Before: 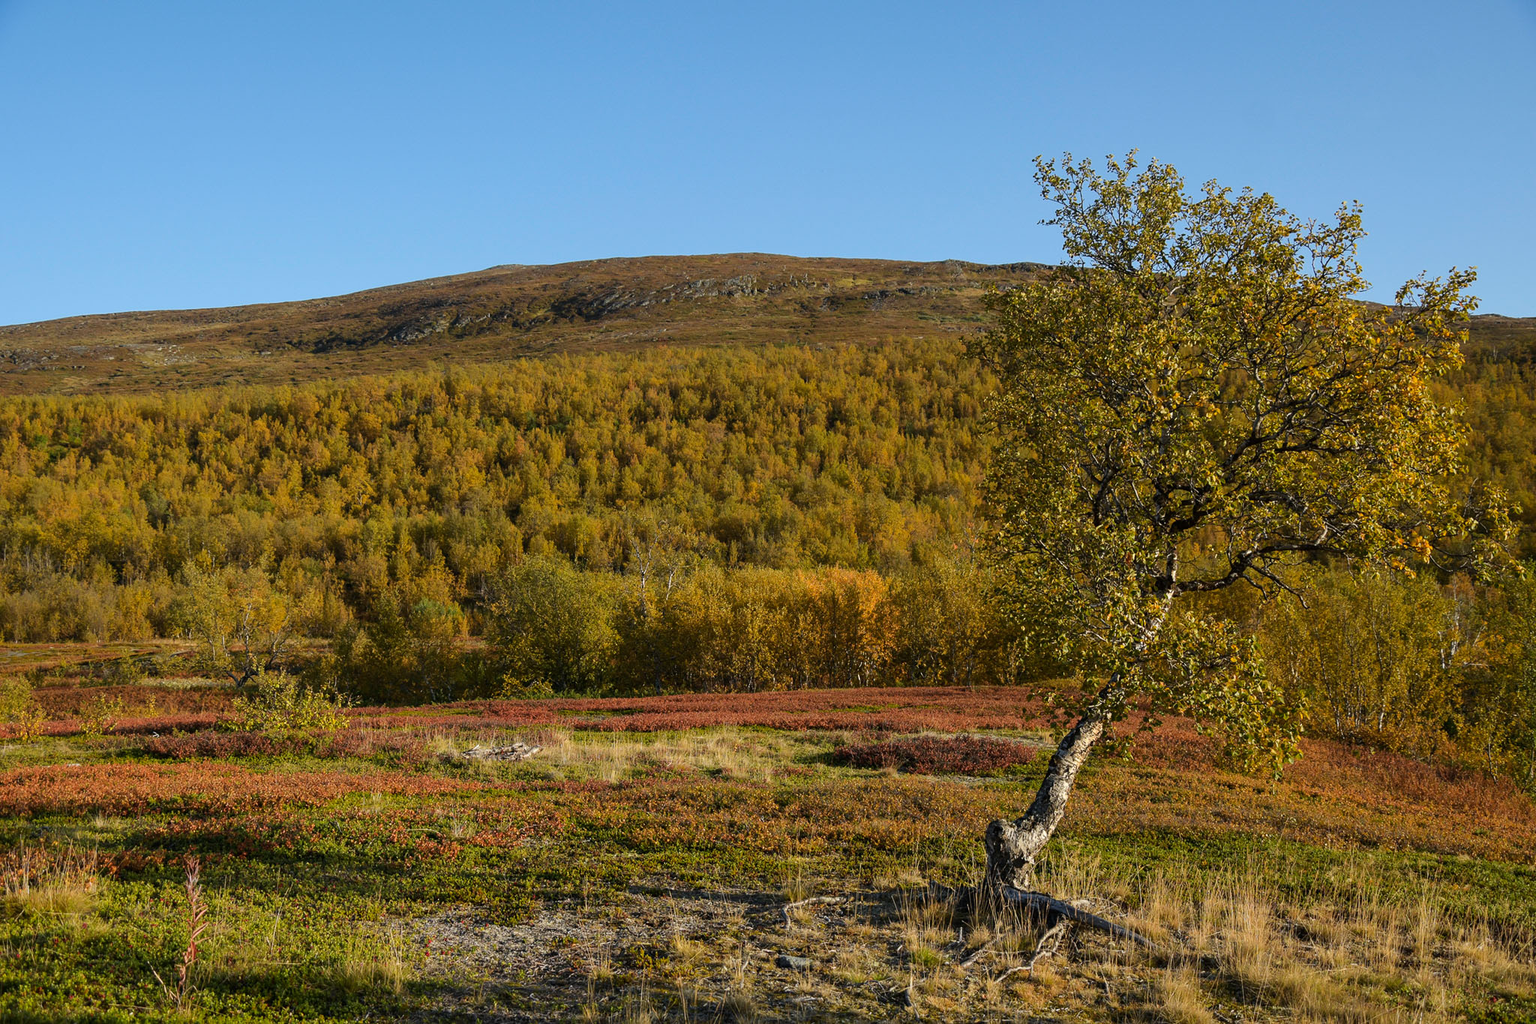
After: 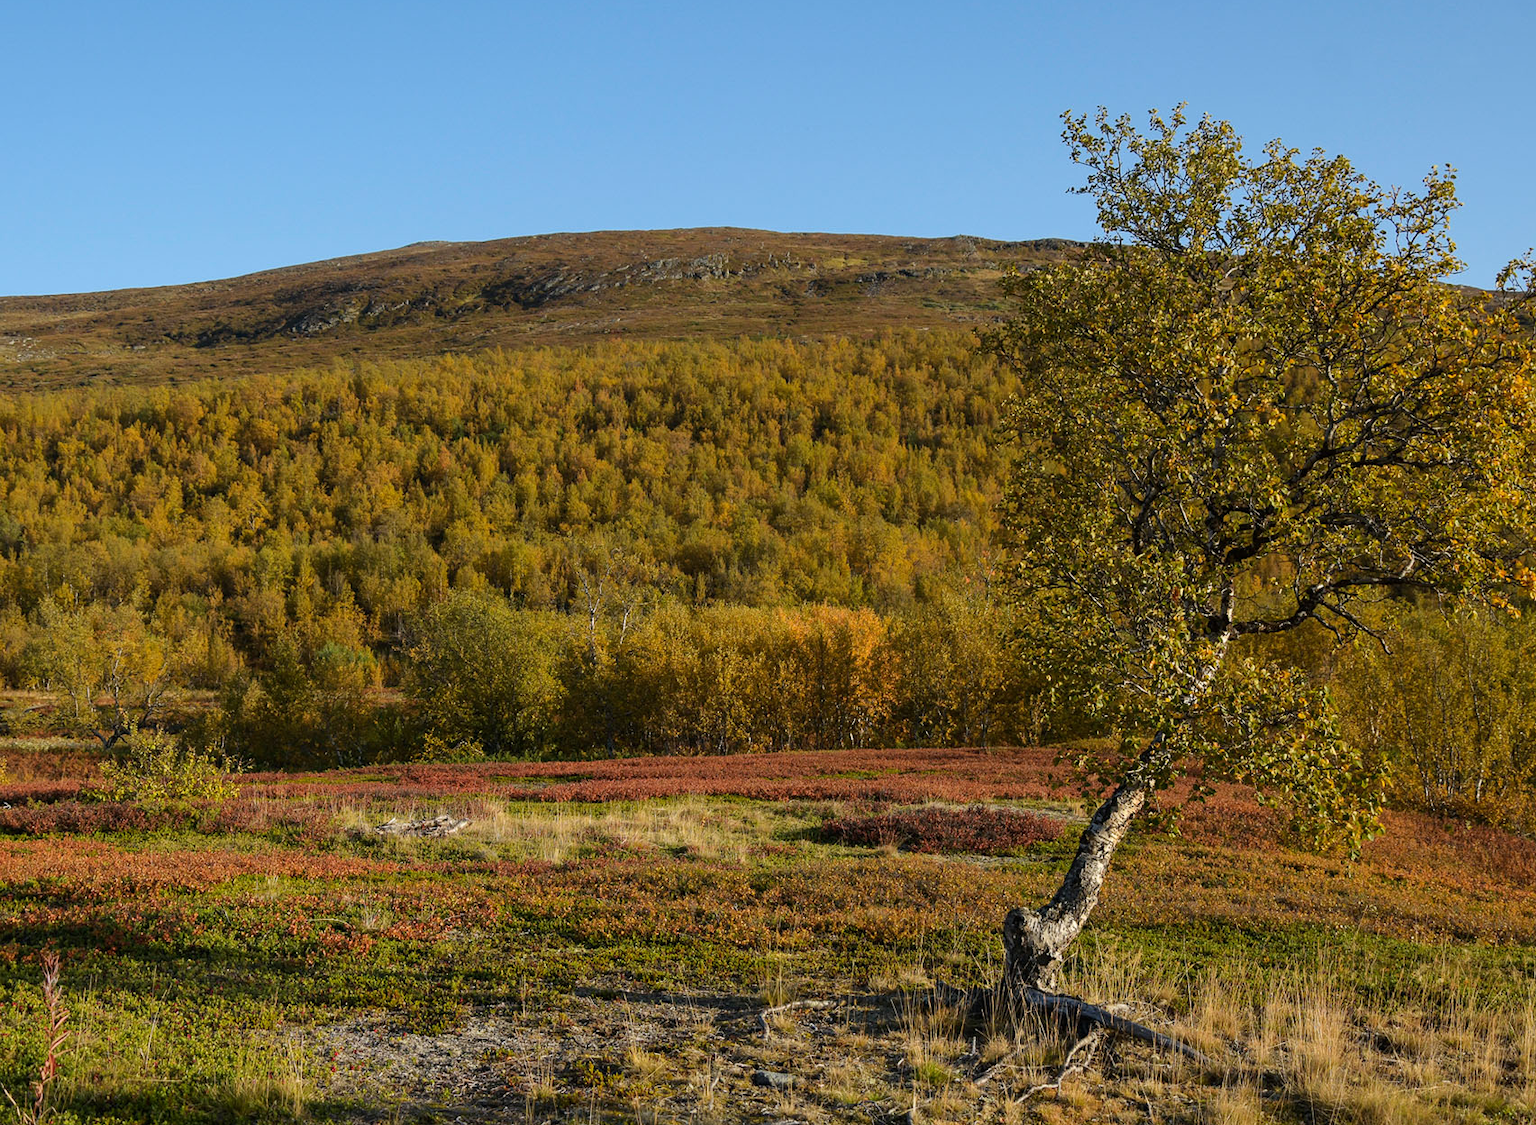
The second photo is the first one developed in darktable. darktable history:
crop: left 9.809%, top 6.294%, right 6.901%, bottom 2.174%
